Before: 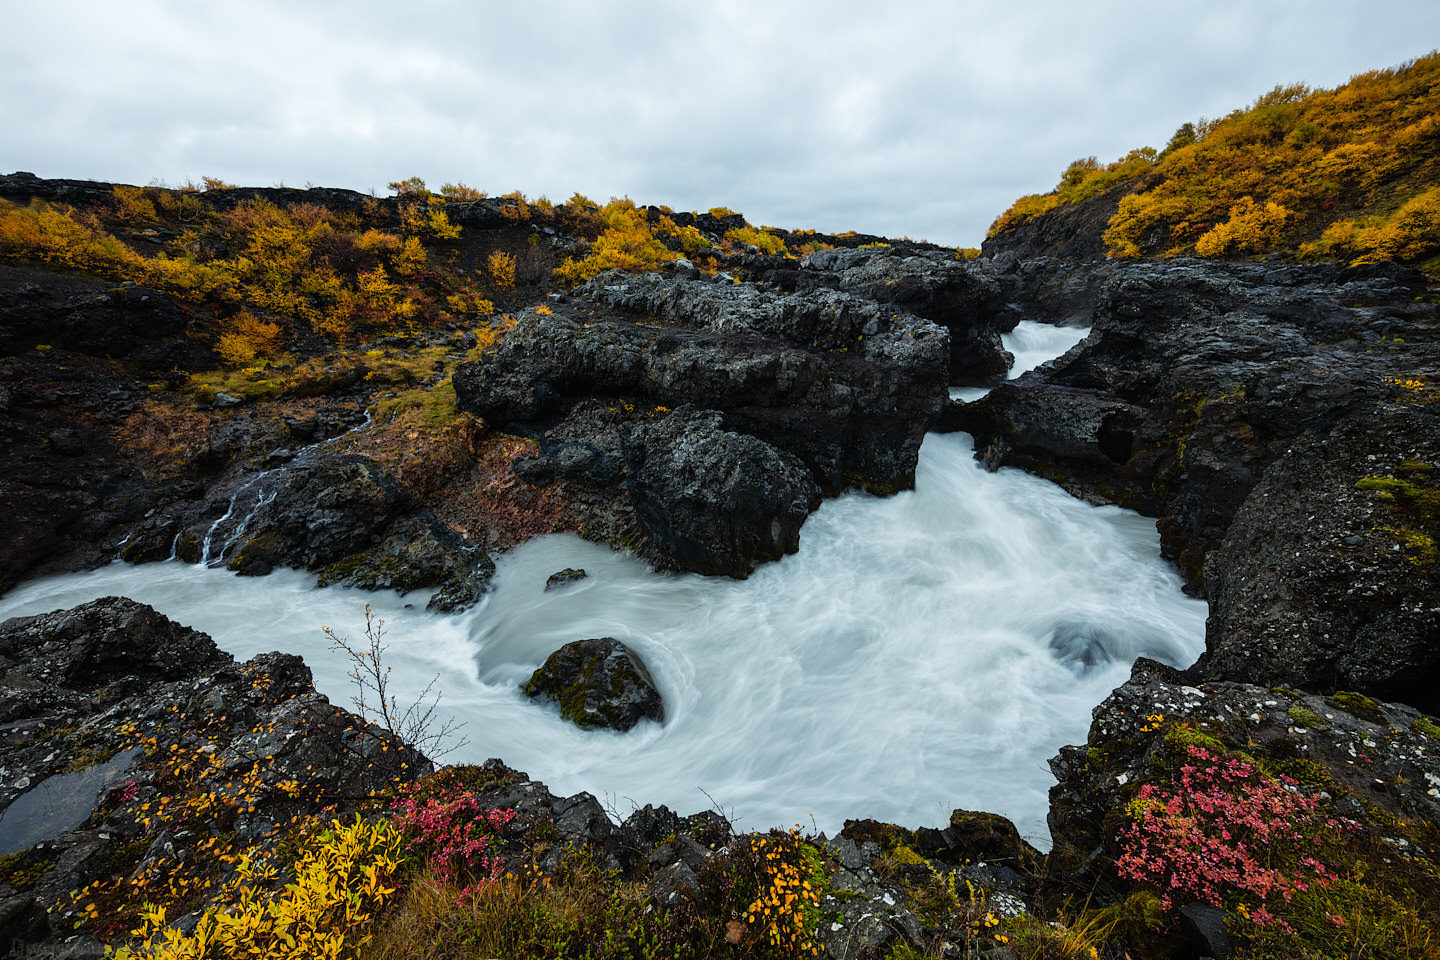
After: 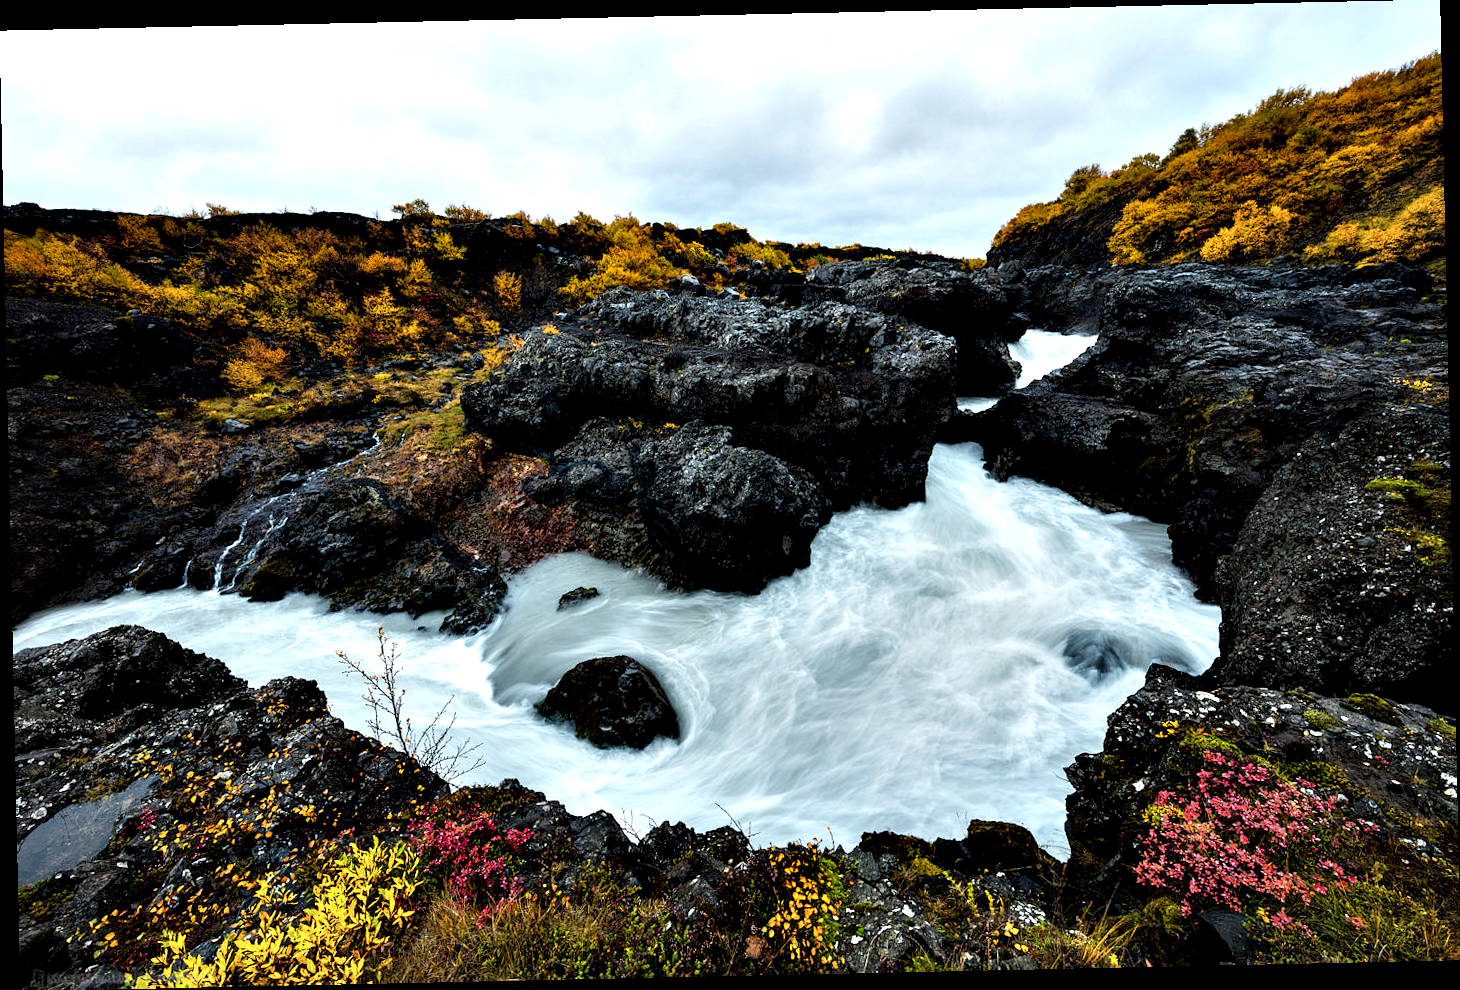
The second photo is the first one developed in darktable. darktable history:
rotate and perspective: rotation -1.24°, automatic cropping off
contrast equalizer: octaves 7, y [[0.627 ×6], [0.563 ×6], [0 ×6], [0 ×6], [0 ×6]]
